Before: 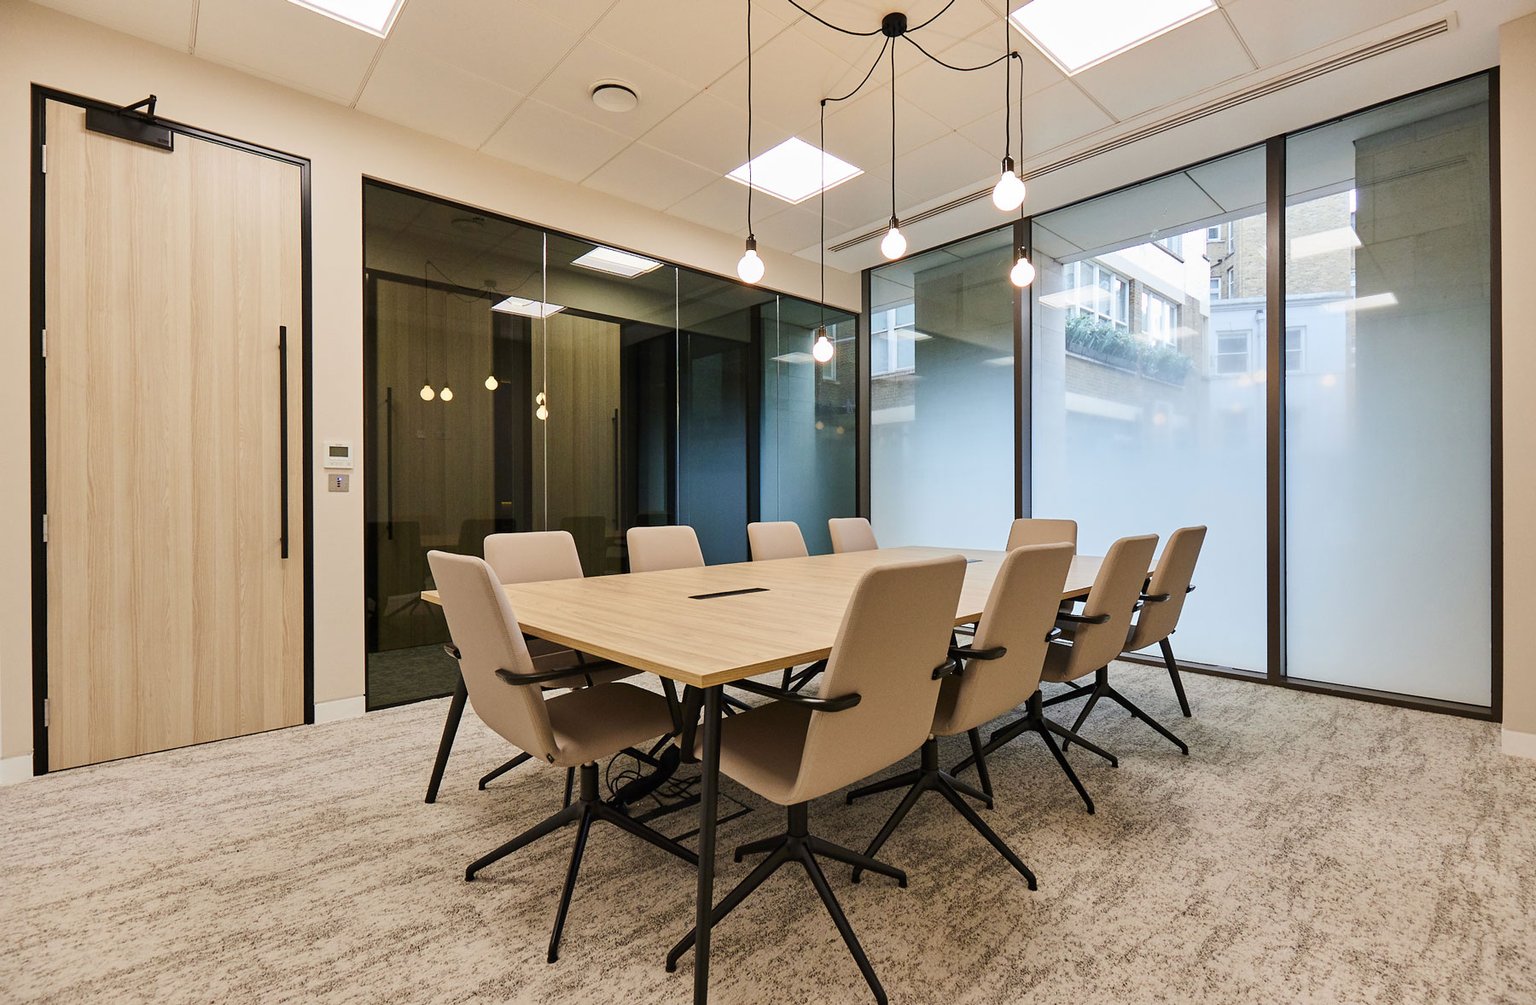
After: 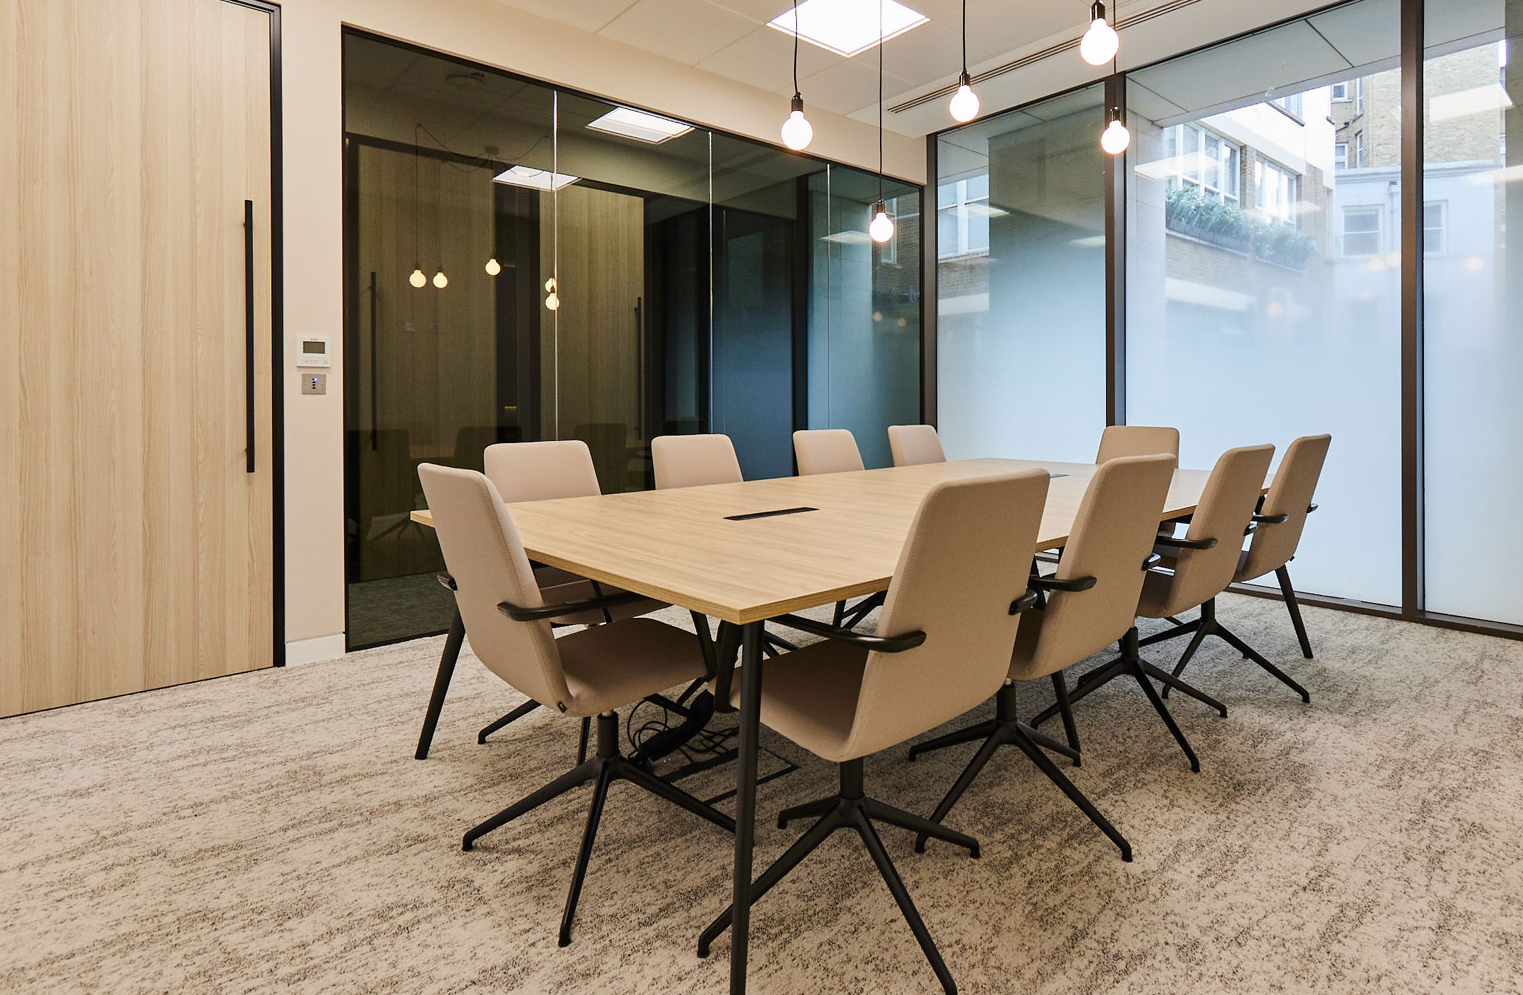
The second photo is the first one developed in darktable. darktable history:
crop and rotate: left 4.665%, top 15.487%, right 10.685%
